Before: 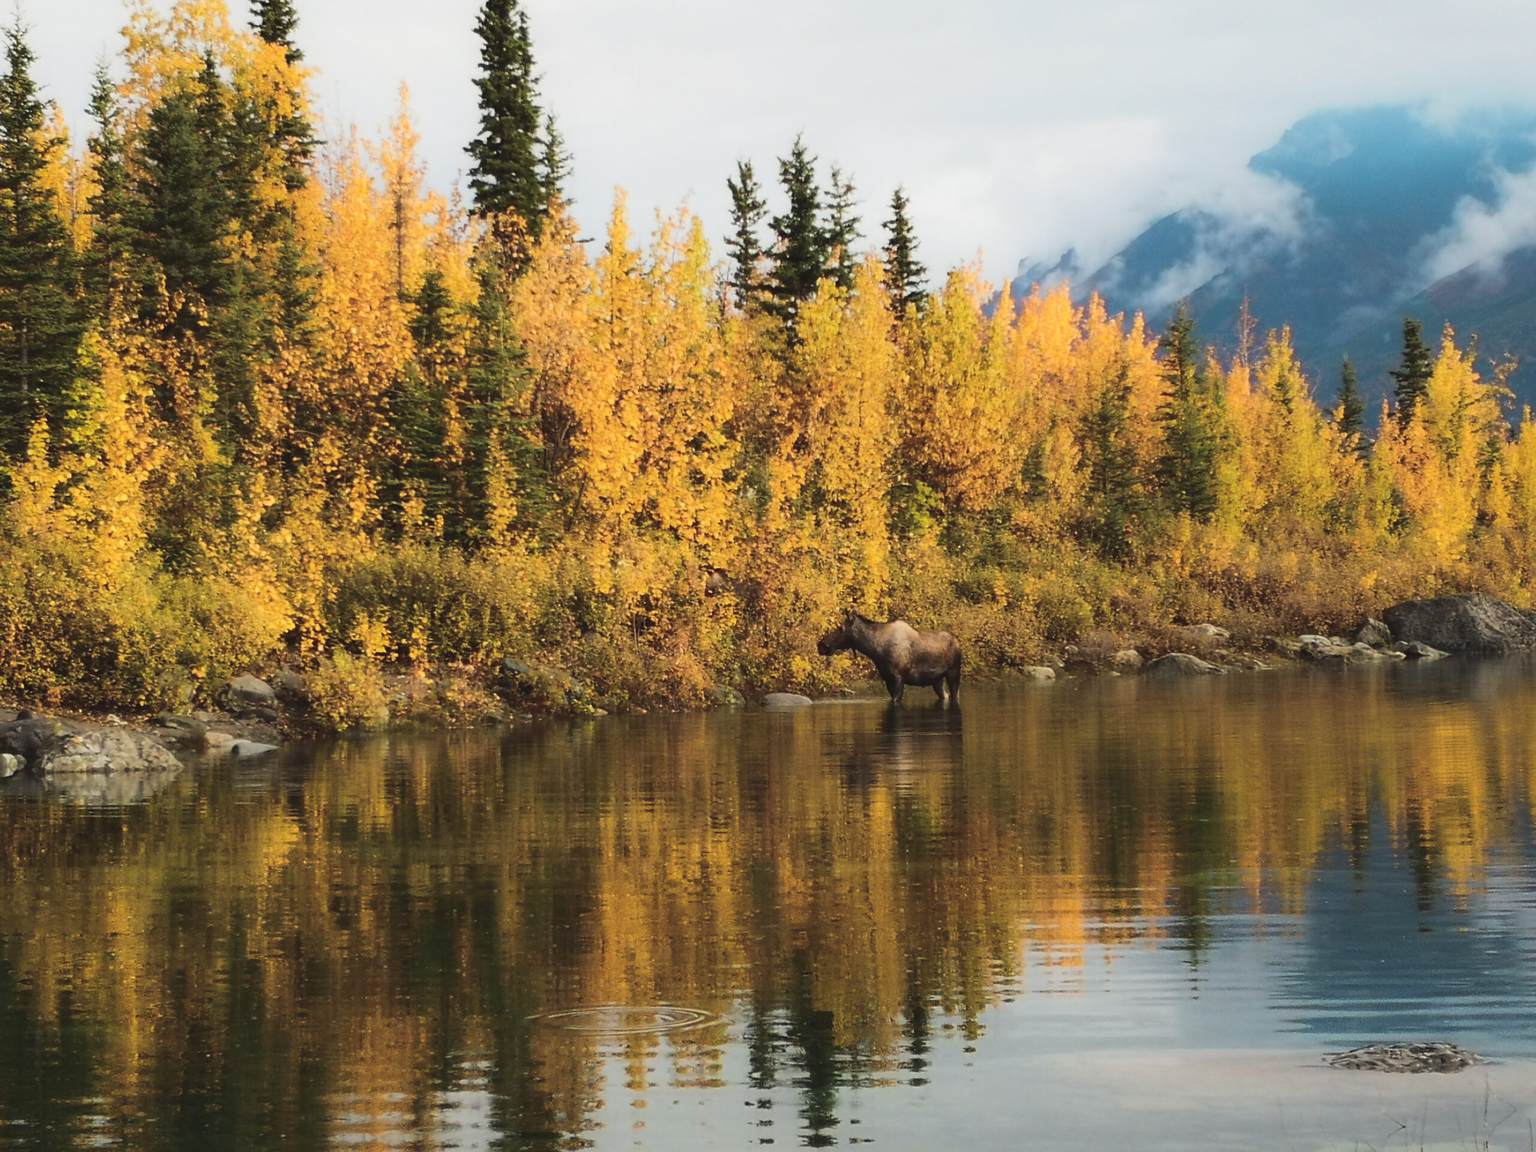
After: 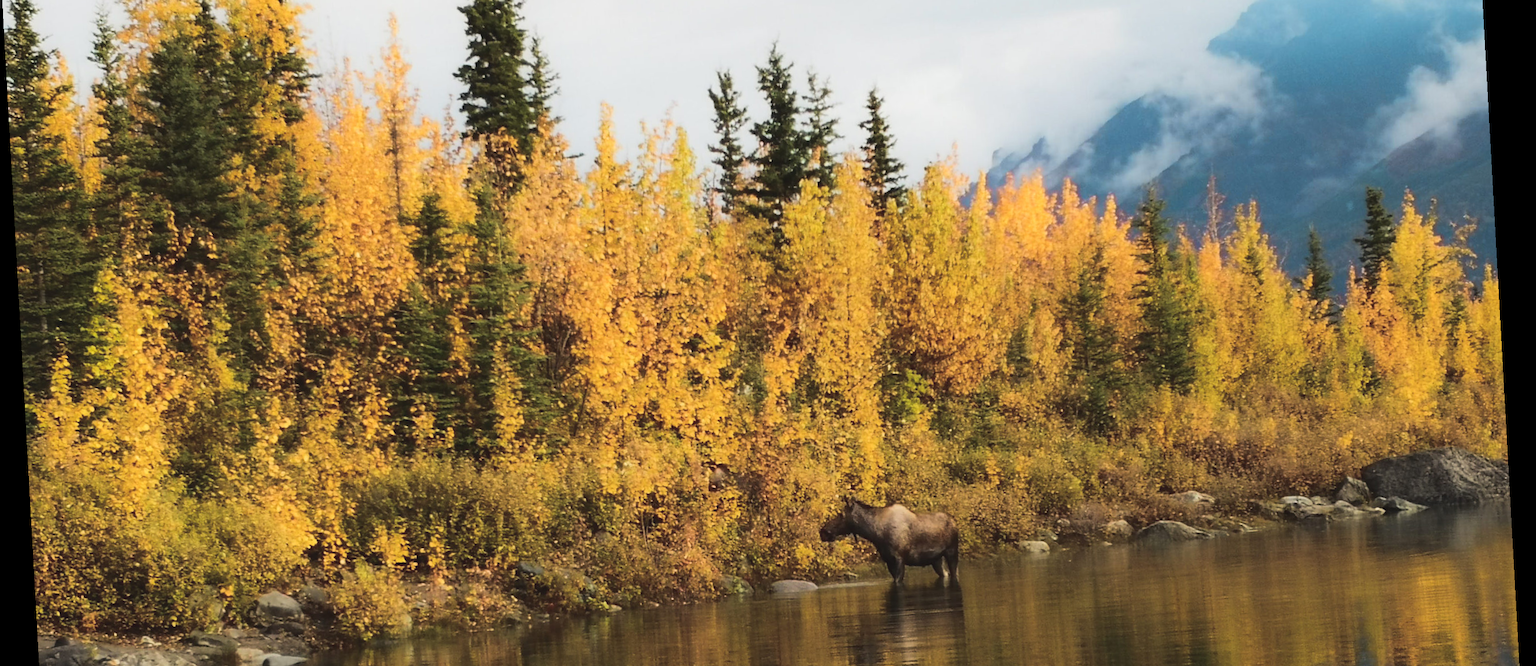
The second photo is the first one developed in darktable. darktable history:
rotate and perspective: rotation -3.18°, automatic cropping off
crop and rotate: top 10.605%, bottom 33.274%
